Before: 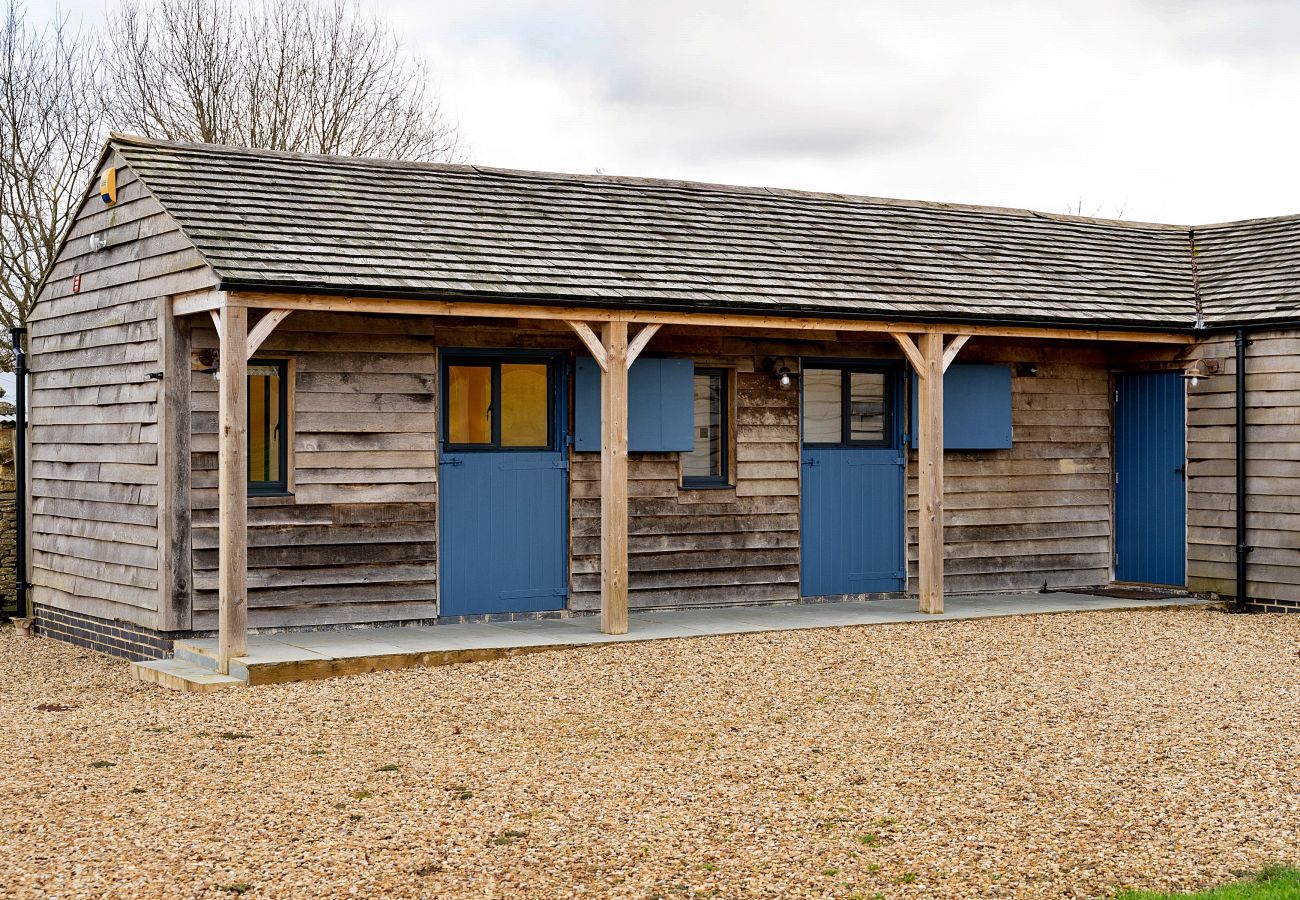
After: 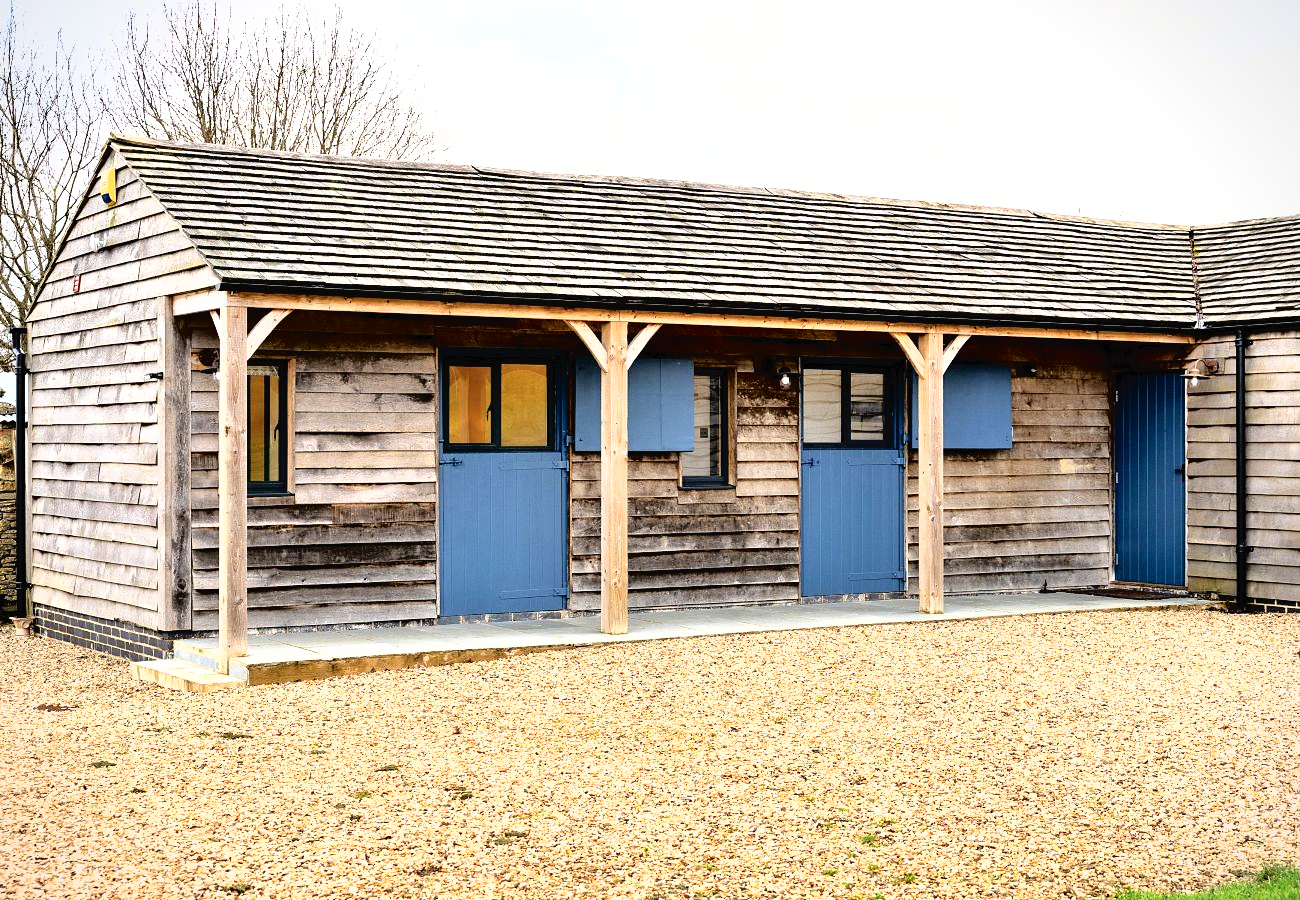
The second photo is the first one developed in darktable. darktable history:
vignetting: fall-off start 99.38%, fall-off radius 72.32%, brightness -0.422, saturation -0.191, width/height ratio 1.177
tone equalizer: -8 EV -1.08 EV, -7 EV -1.04 EV, -6 EV -0.841 EV, -5 EV -0.581 EV, -3 EV 0.608 EV, -2 EV 0.857 EV, -1 EV 0.987 EV, +0 EV 1.06 EV
shadows and highlights: radius 127.7, shadows 30.39, highlights -31.16, low approximation 0.01, soften with gaussian
tone curve: curves: ch0 [(0, 0) (0.003, 0.025) (0.011, 0.027) (0.025, 0.032) (0.044, 0.037) (0.069, 0.044) (0.1, 0.054) (0.136, 0.084) (0.177, 0.128) (0.224, 0.196) (0.277, 0.281) (0.335, 0.376) (0.399, 0.461) (0.468, 0.534) (0.543, 0.613) (0.623, 0.692) (0.709, 0.77) (0.801, 0.849) (0.898, 0.934) (1, 1)], color space Lab, independent channels
